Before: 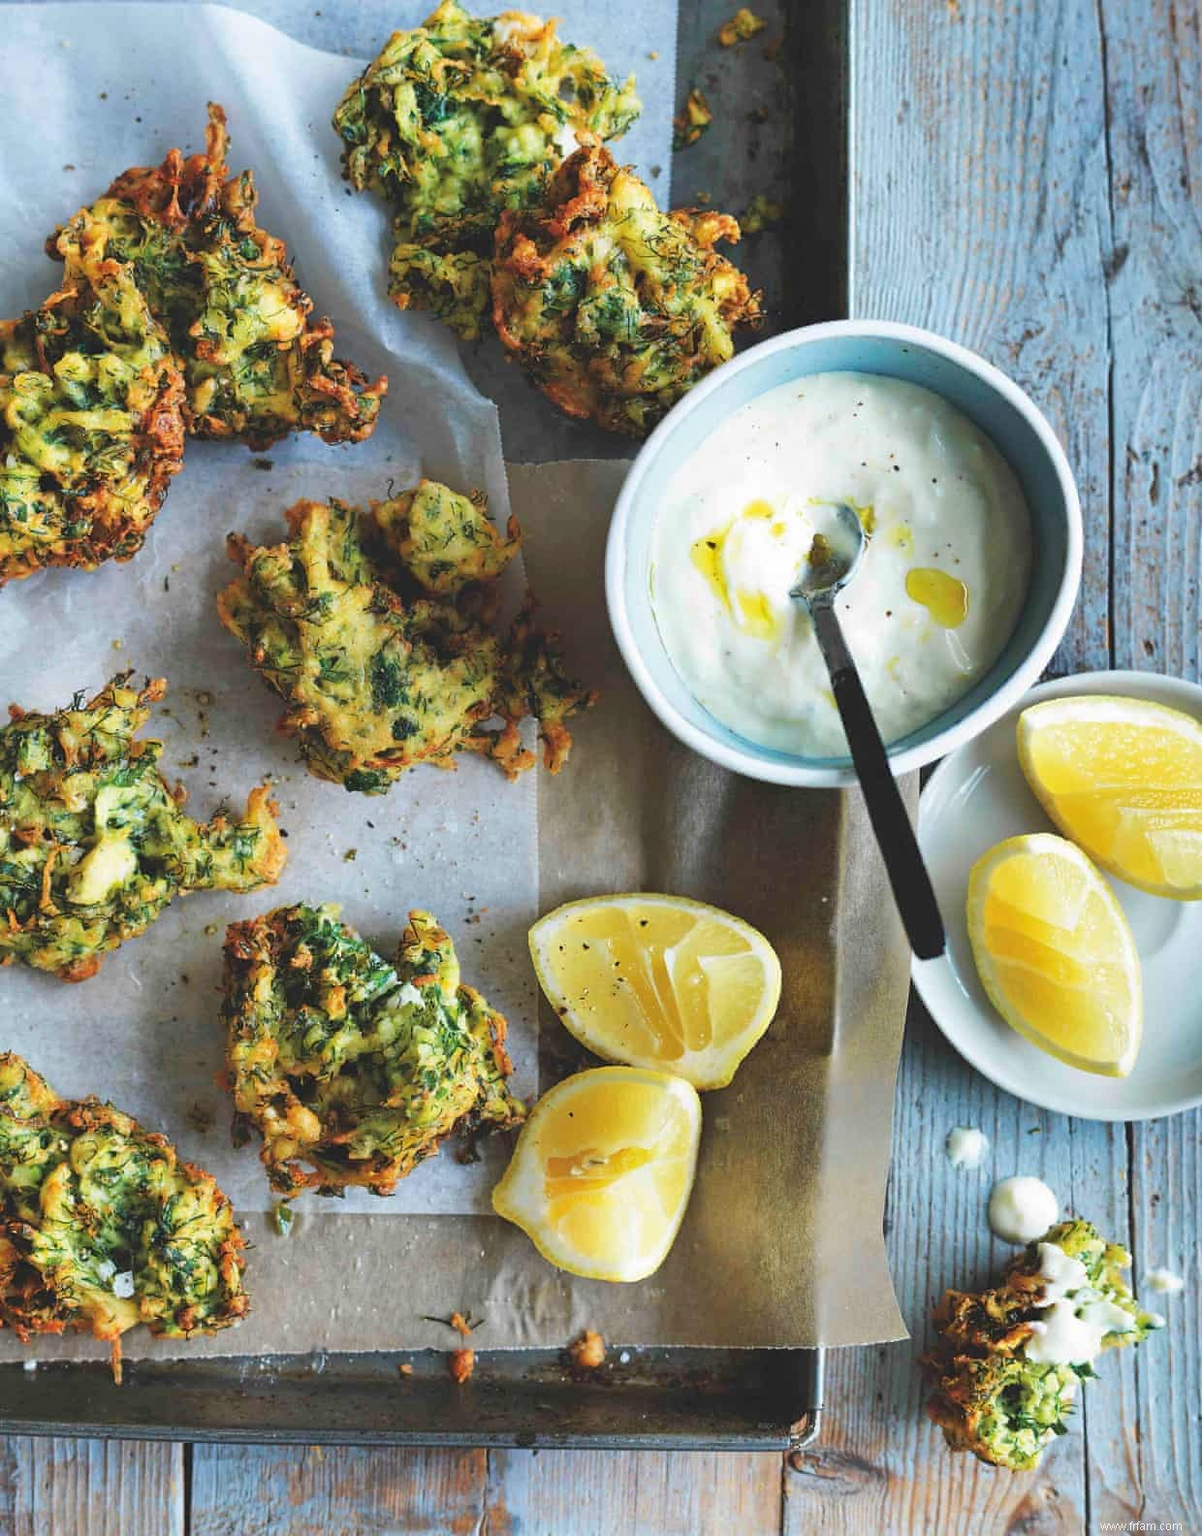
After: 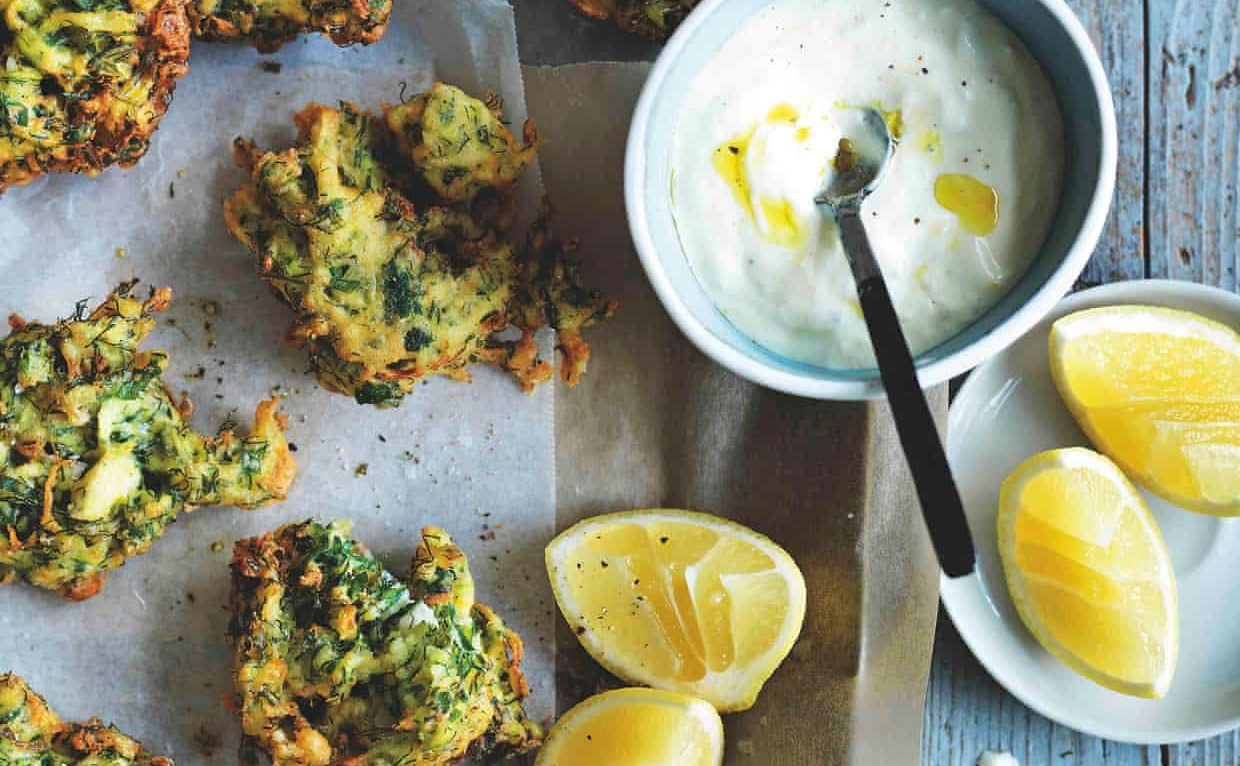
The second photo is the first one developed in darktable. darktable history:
crop and rotate: top 26.056%, bottom 25.543%
levels: levels [0.026, 0.507, 0.987]
